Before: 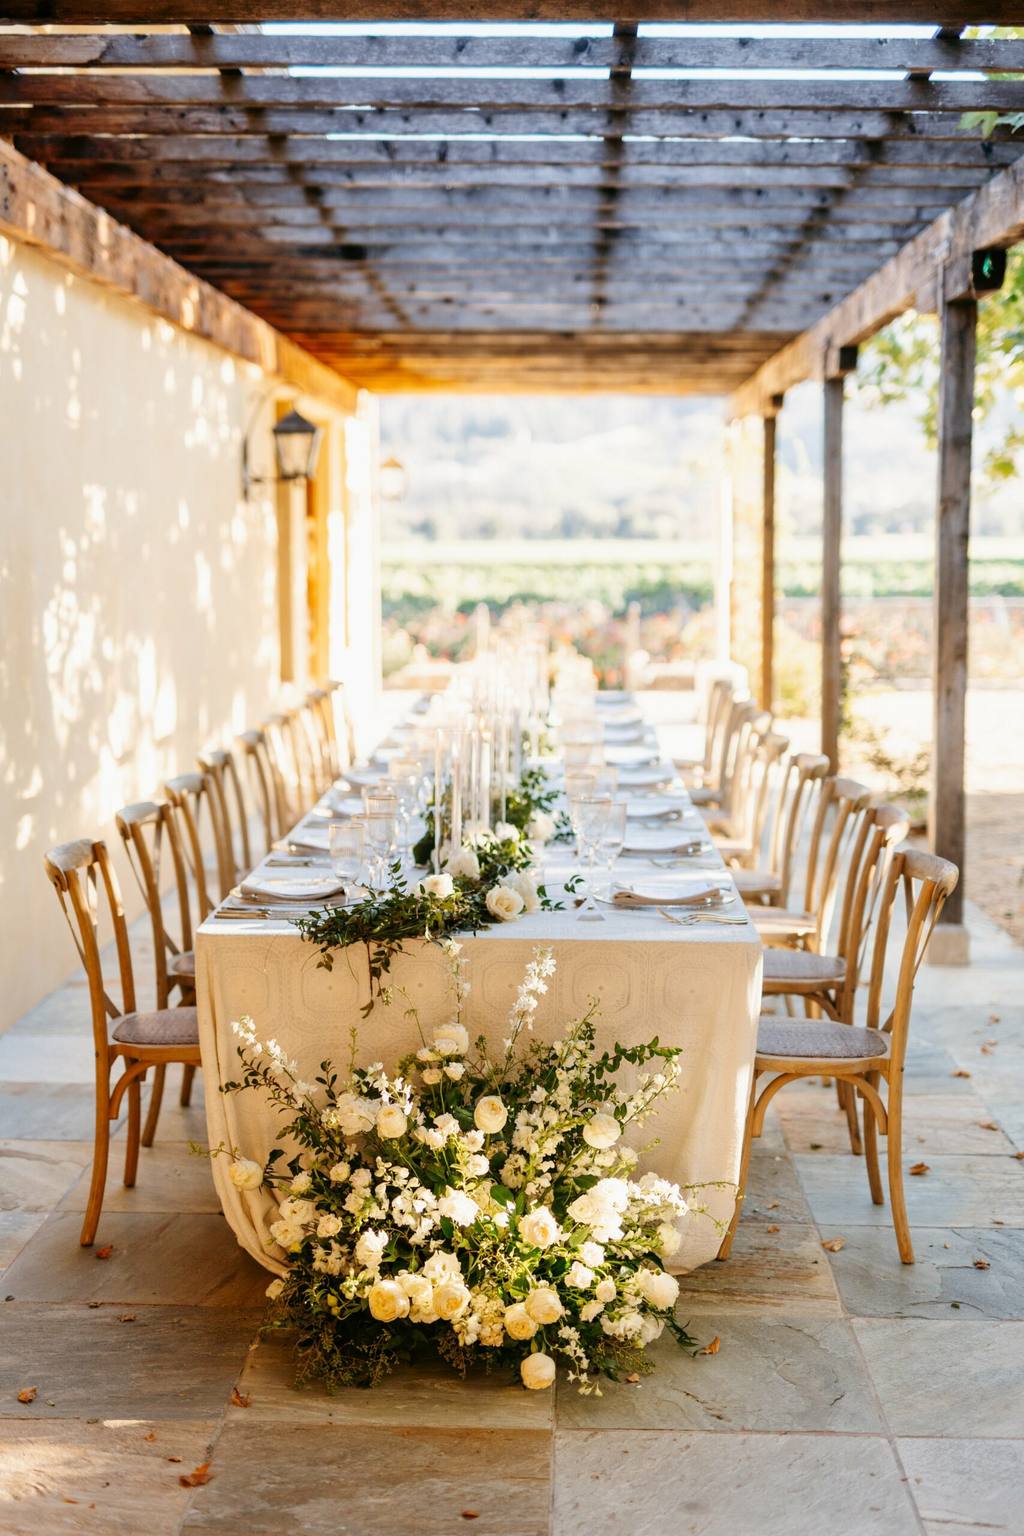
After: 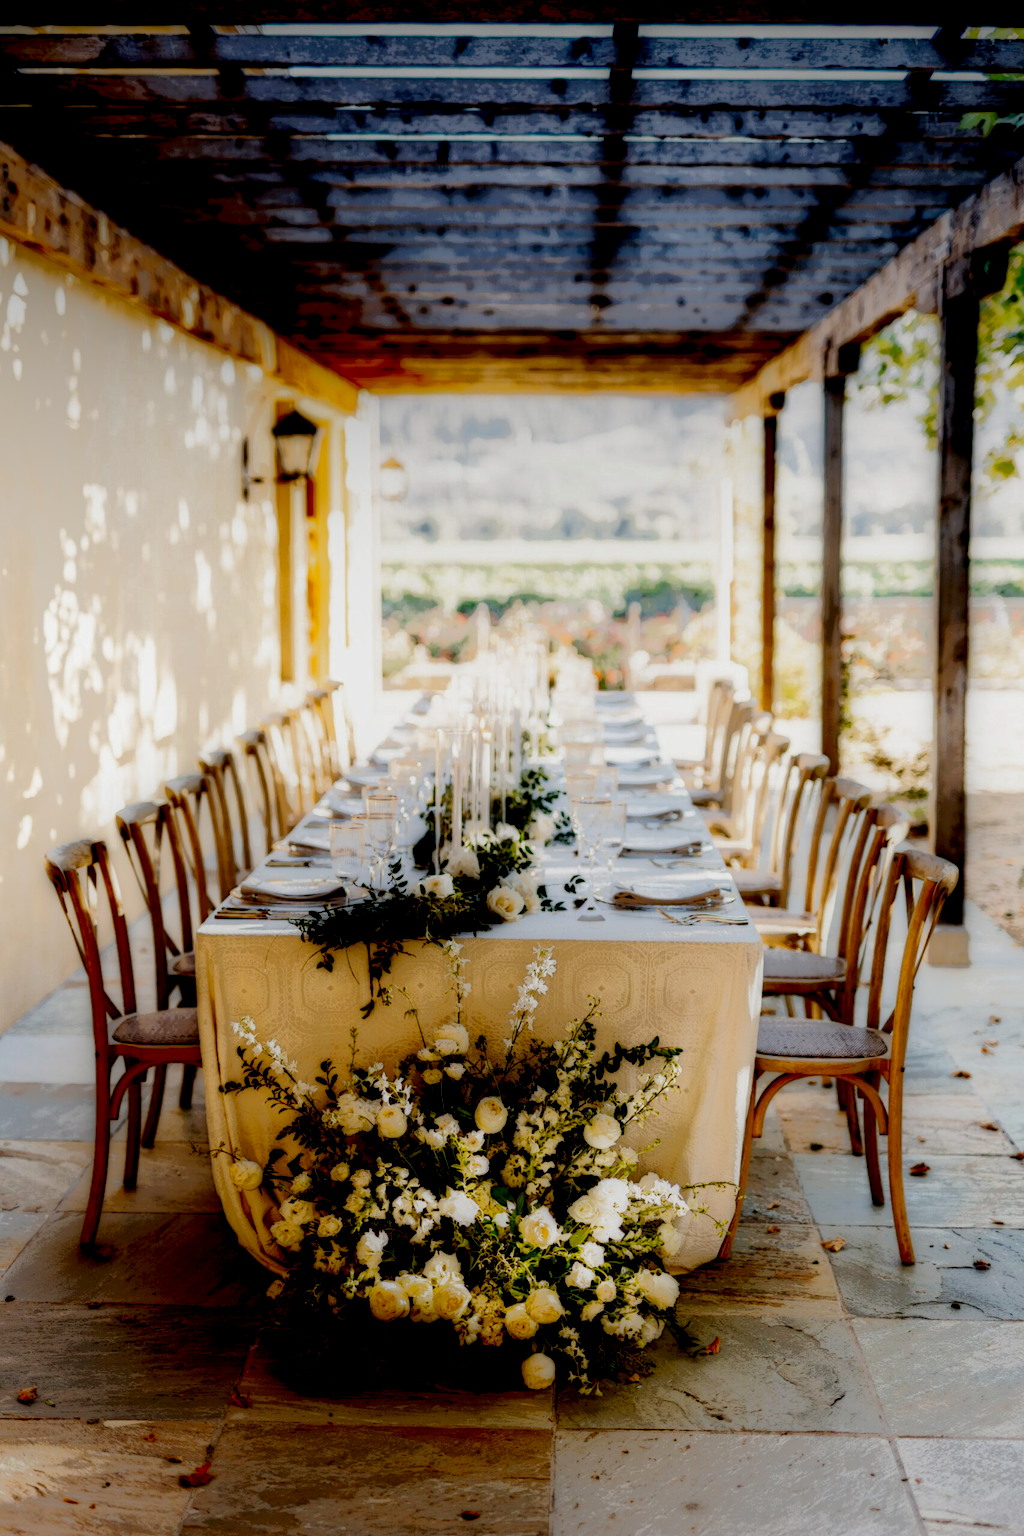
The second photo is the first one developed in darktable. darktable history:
local contrast: highlights 0%, shadows 198%, detail 164%, midtone range 0.001
exposure: black level correction 0.009, exposure 0.014 EV, compensate highlight preservation false
tone curve: curves: ch0 [(0, 0) (0.003, 0.009) (0.011, 0.013) (0.025, 0.019) (0.044, 0.029) (0.069, 0.04) (0.1, 0.053) (0.136, 0.08) (0.177, 0.114) (0.224, 0.151) (0.277, 0.207) (0.335, 0.267) (0.399, 0.35) (0.468, 0.442) (0.543, 0.545) (0.623, 0.656) (0.709, 0.752) (0.801, 0.843) (0.898, 0.932) (1, 1)], preserve colors none
